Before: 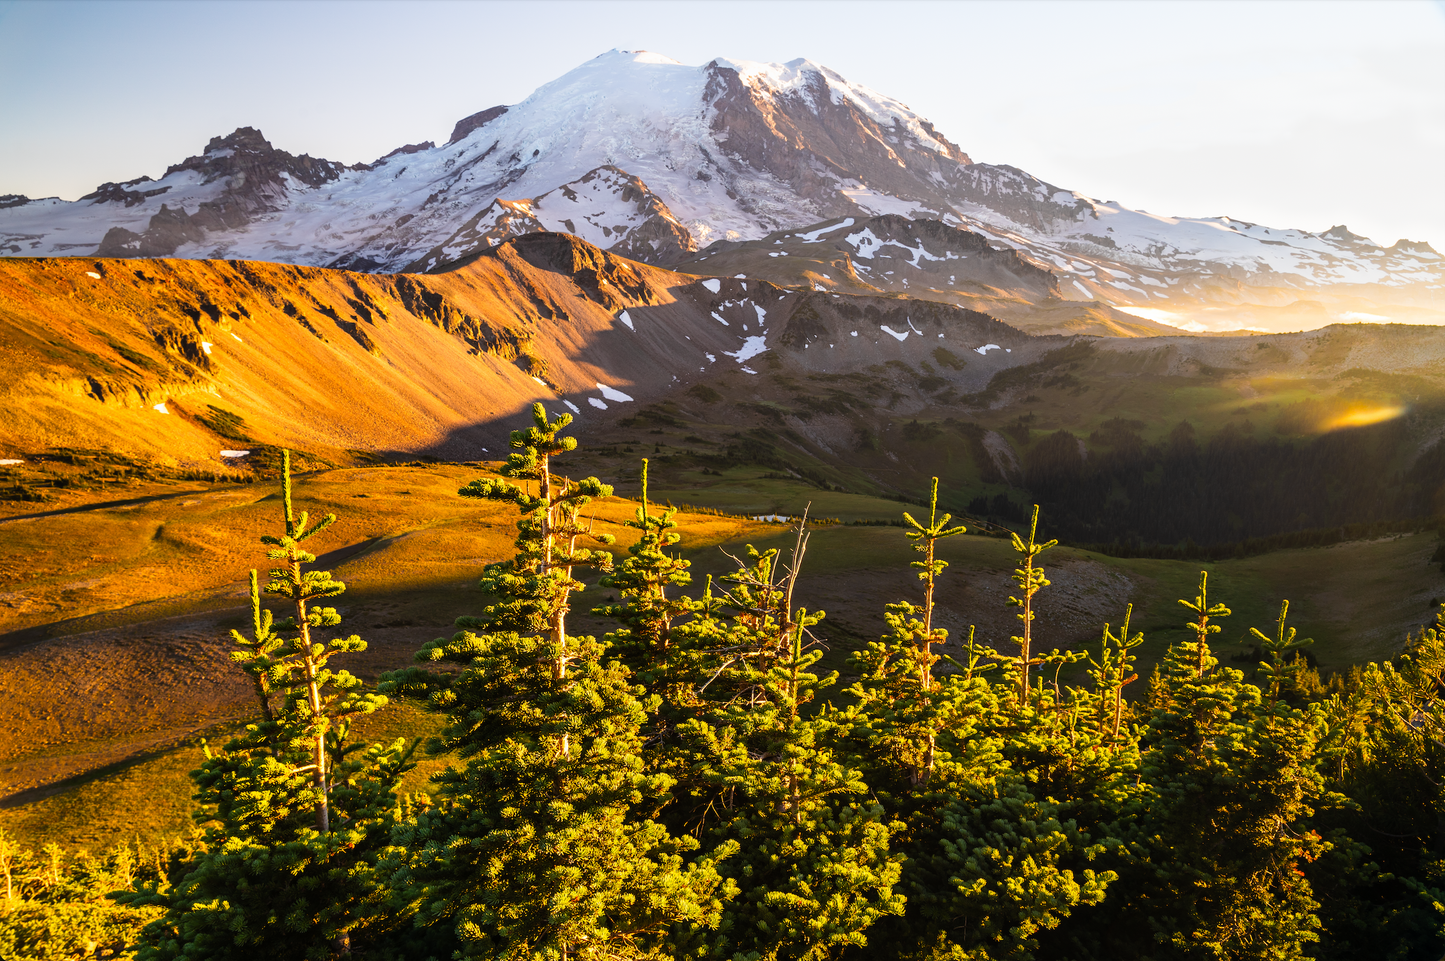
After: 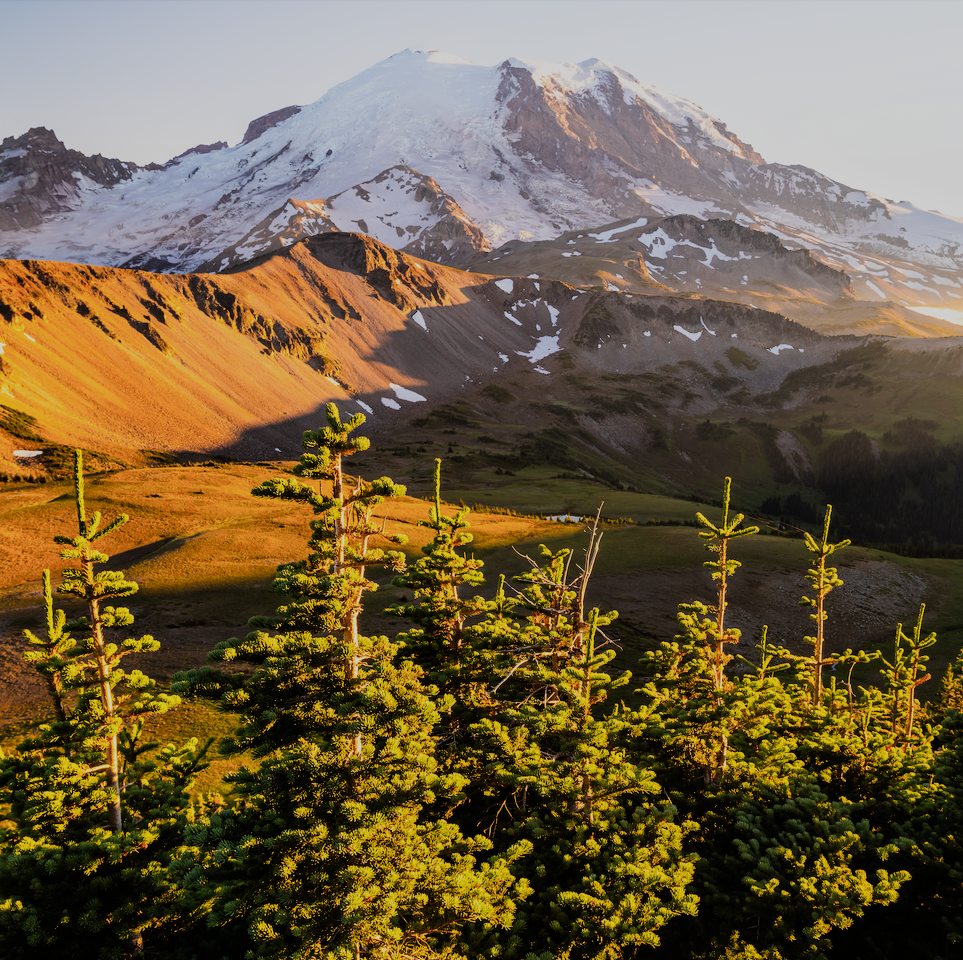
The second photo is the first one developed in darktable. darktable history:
crop and rotate: left 14.381%, right 18.959%
filmic rgb: black relative exposure -7.08 EV, white relative exposure 5.37 EV, hardness 3.03, contrast in shadows safe
